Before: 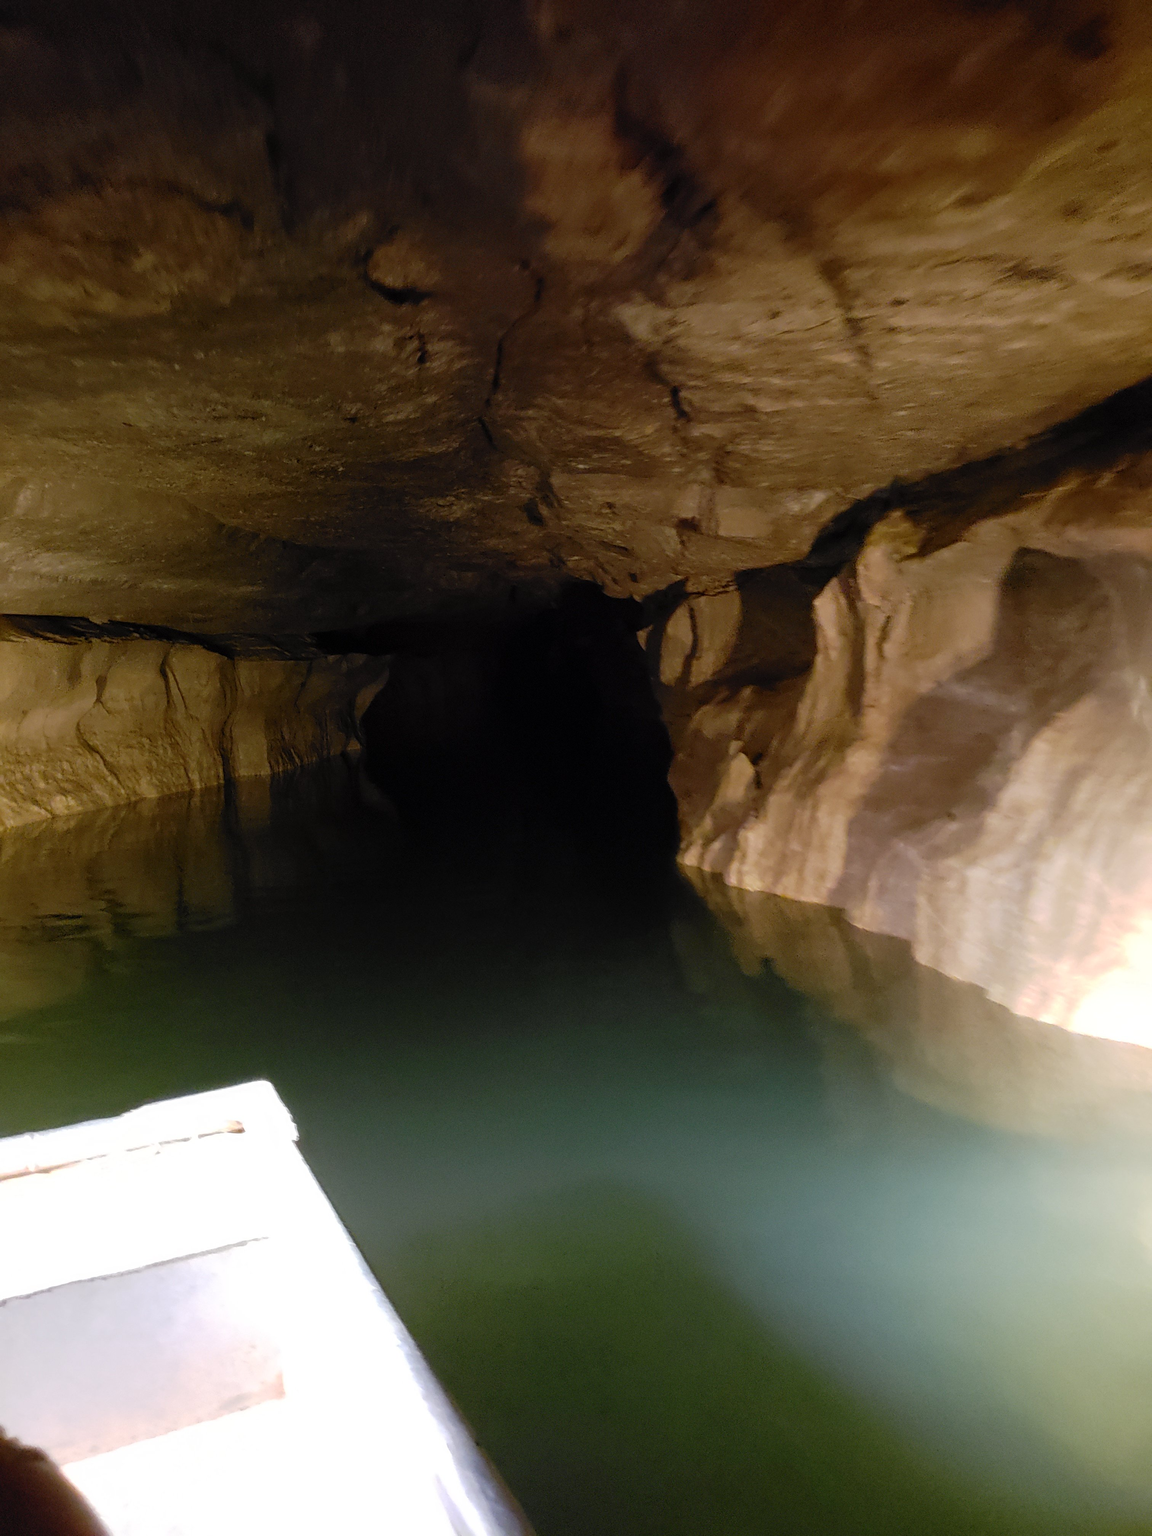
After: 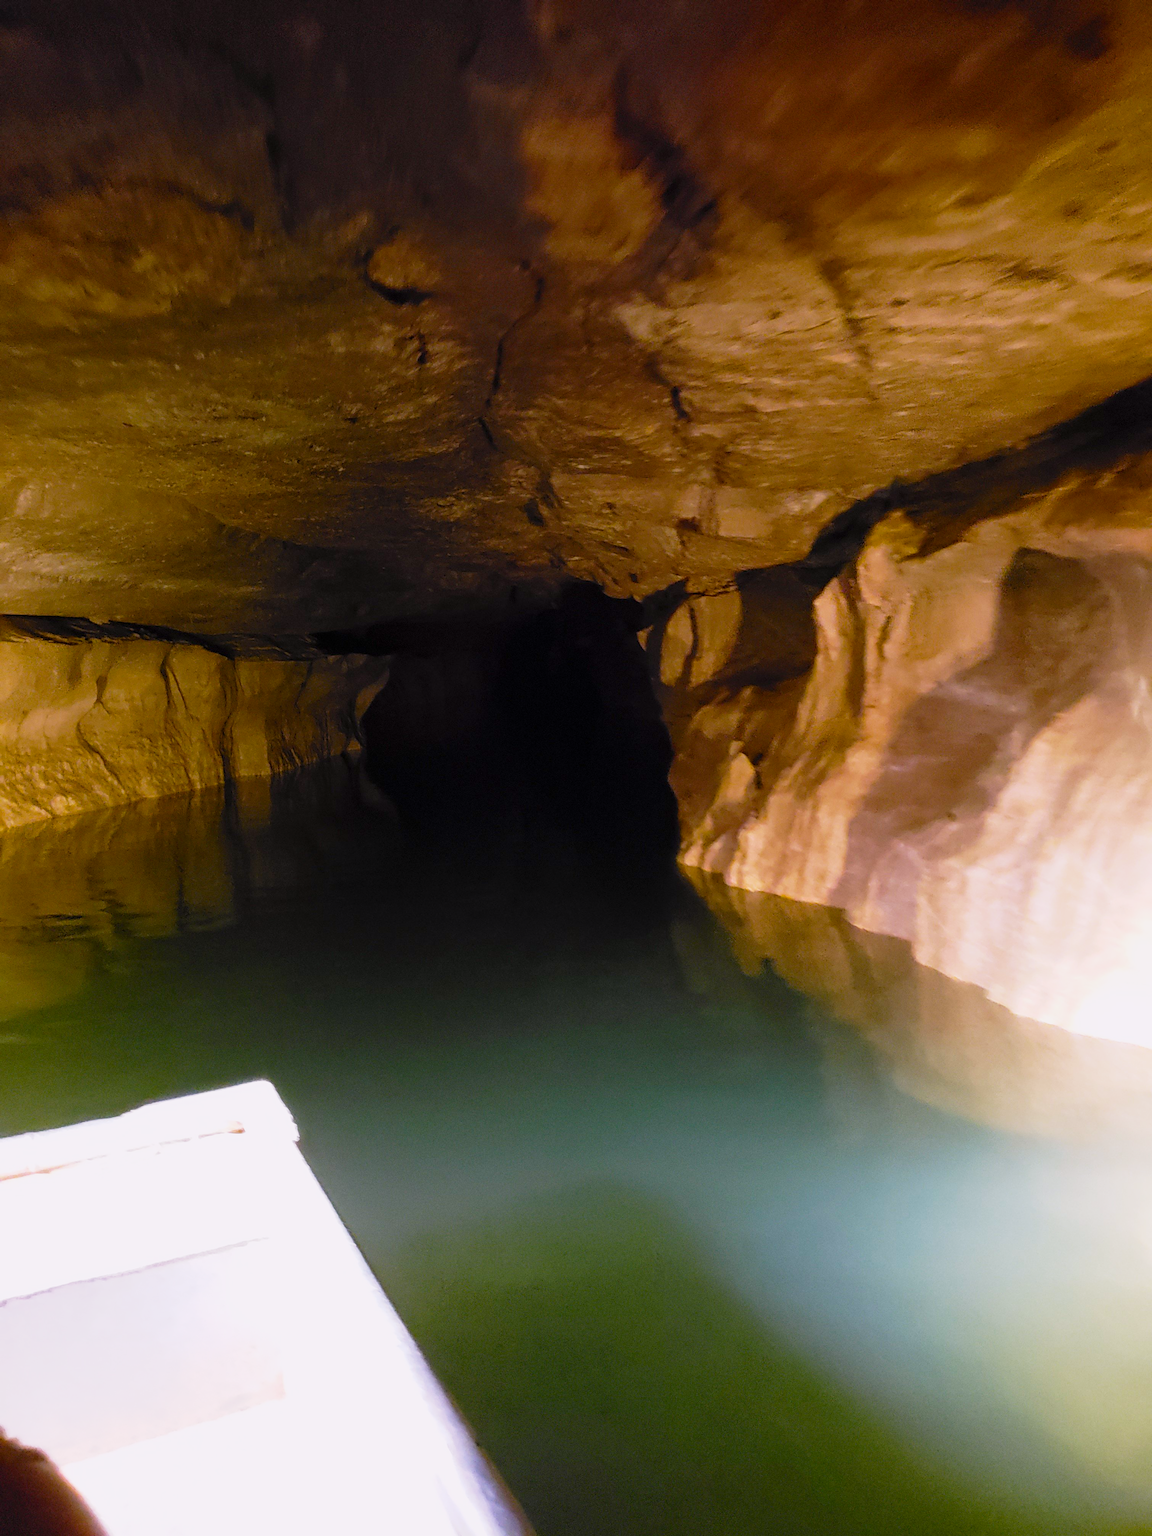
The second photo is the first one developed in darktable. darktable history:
color balance rgb: perceptual saturation grading › global saturation 25%, global vibrance 20%
base curve: curves: ch0 [(0, 0) (0.088, 0.125) (0.176, 0.251) (0.354, 0.501) (0.613, 0.749) (1, 0.877)], preserve colors none
white balance: red 1.05, blue 1.072
